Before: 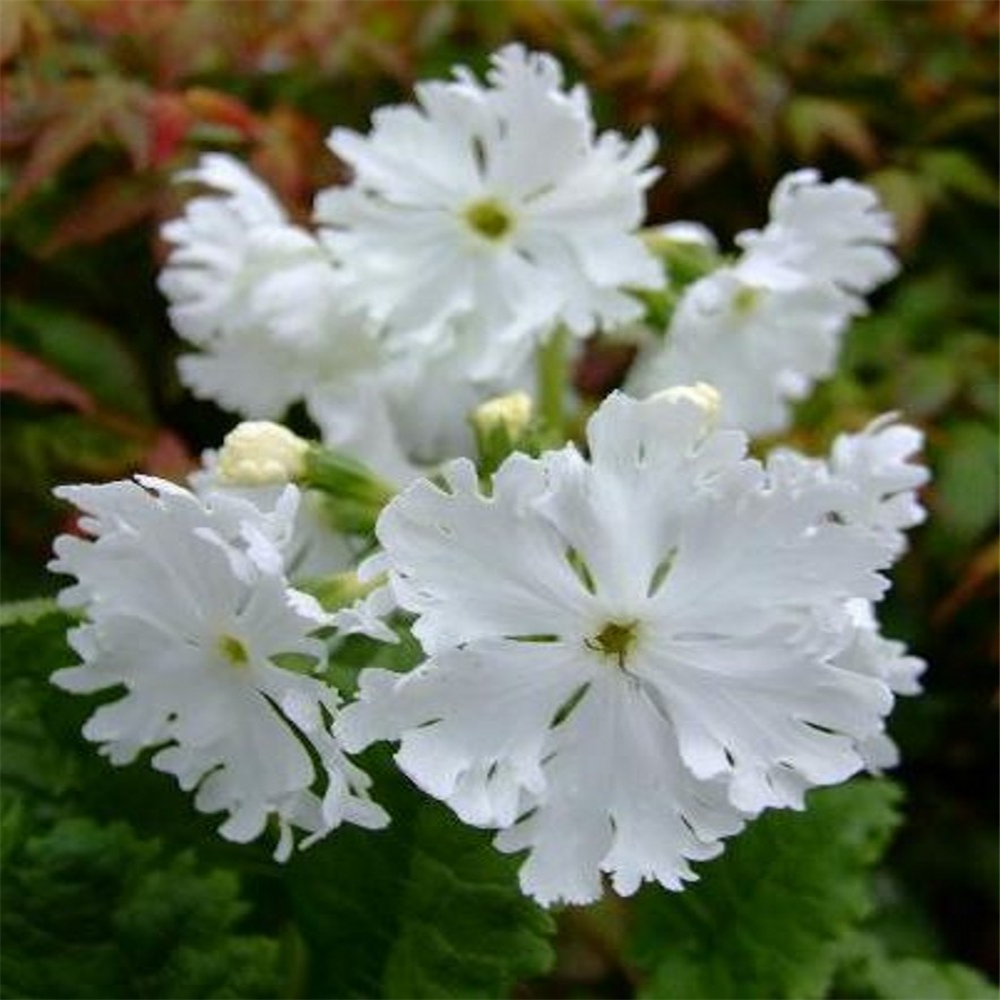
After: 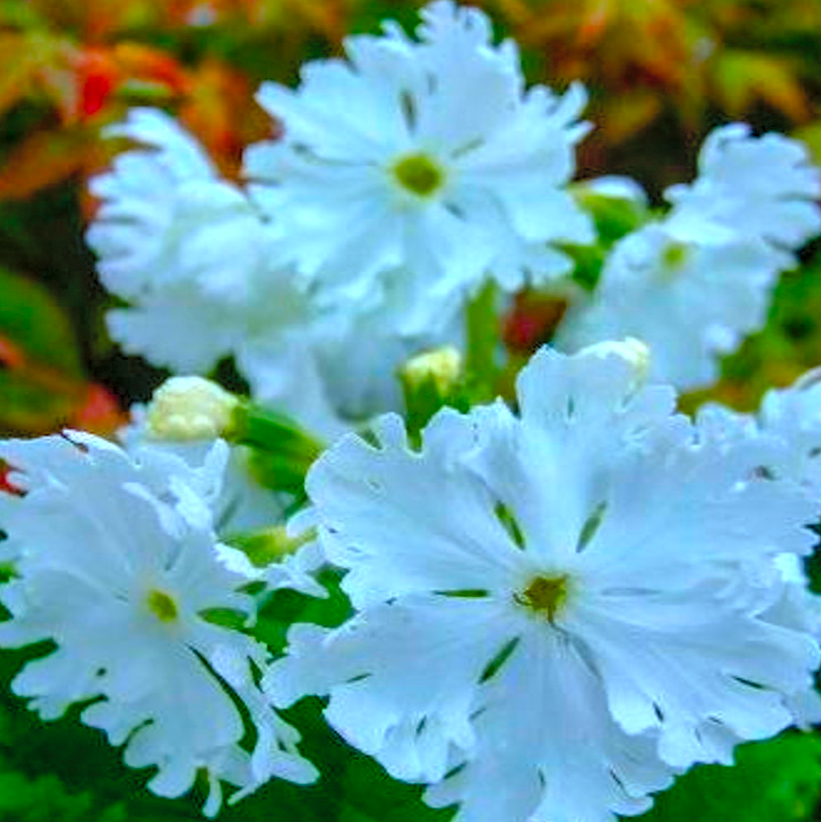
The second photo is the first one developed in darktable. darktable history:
color balance rgb: perceptual saturation grading › global saturation 20%, perceptual saturation grading › highlights -25%, perceptual saturation grading › shadows 50.52%, global vibrance 40.24%
crop and rotate: left 7.196%, top 4.574%, right 10.605%, bottom 13.178%
local contrast: detail 130%
contrast brightness saturation: contrast 0.07, brightness 0.18, saturation 0.4
shadows and highlights: on, module defaults
color calibration: illuminant F (fluorescent), F source F9 (Cool White Deluxe 4150 K) – high CRI, x 0.374, y 0.373, temperature 4158.34 K
